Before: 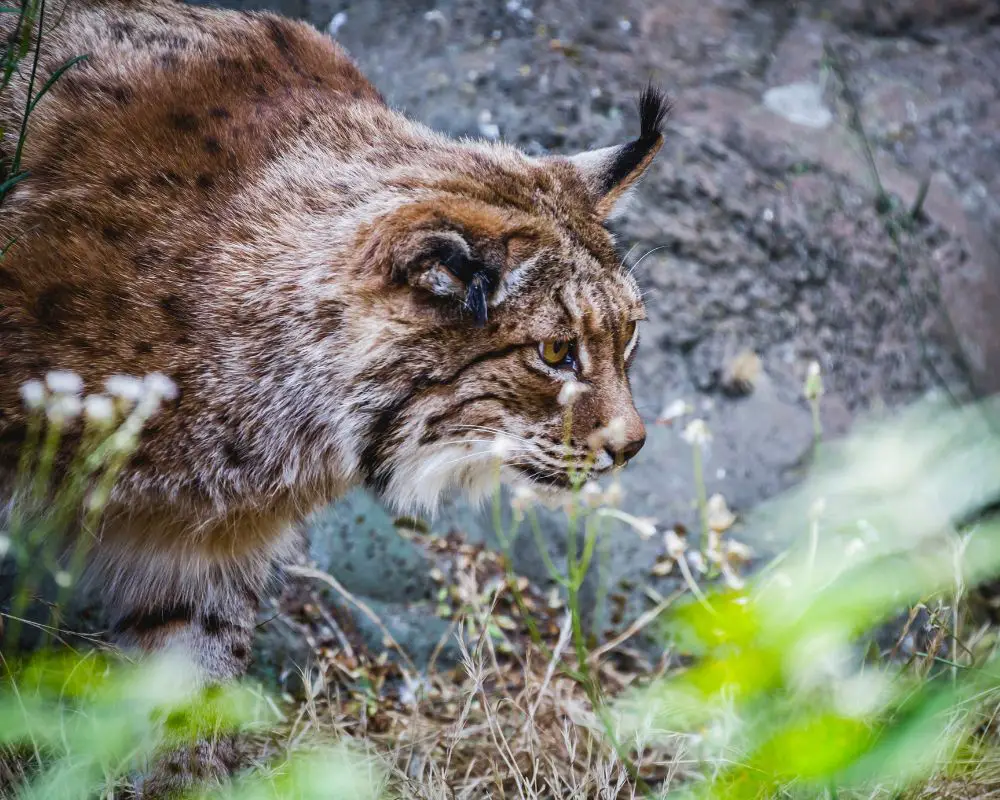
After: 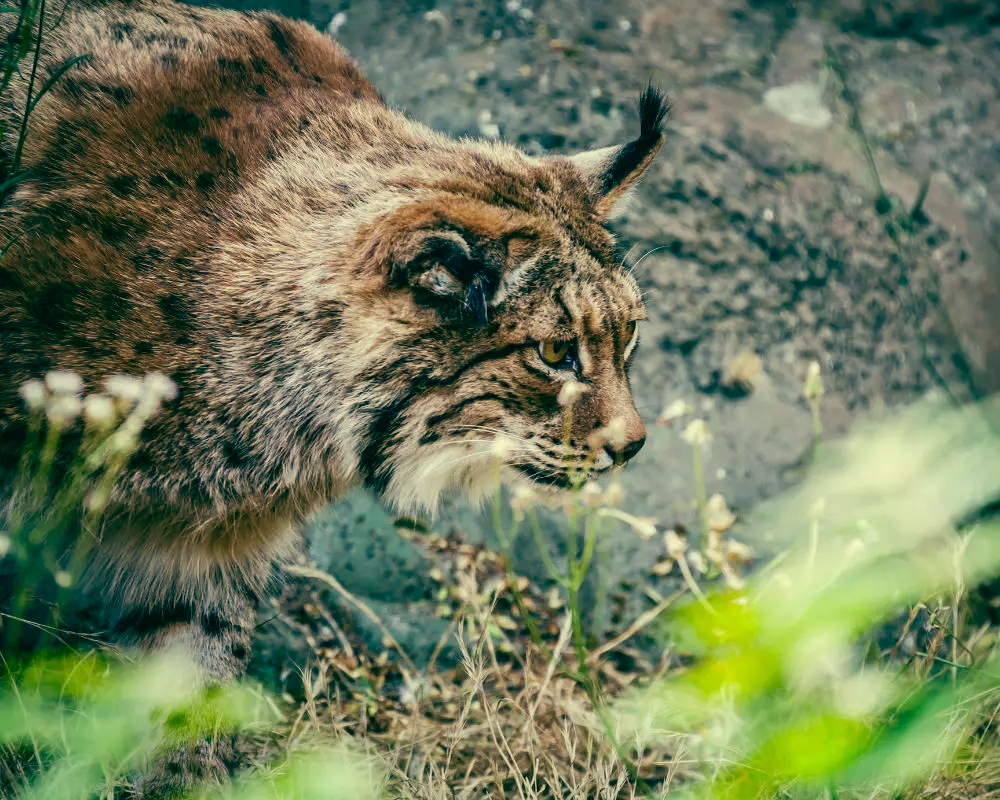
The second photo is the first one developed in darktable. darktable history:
color balance: mode lift, gamma, gain (sRGB), lift [1, 0.69, 1, 1], gamma [1, 1.482, 1, 1], gain [1, 1, 1, 0.802]
